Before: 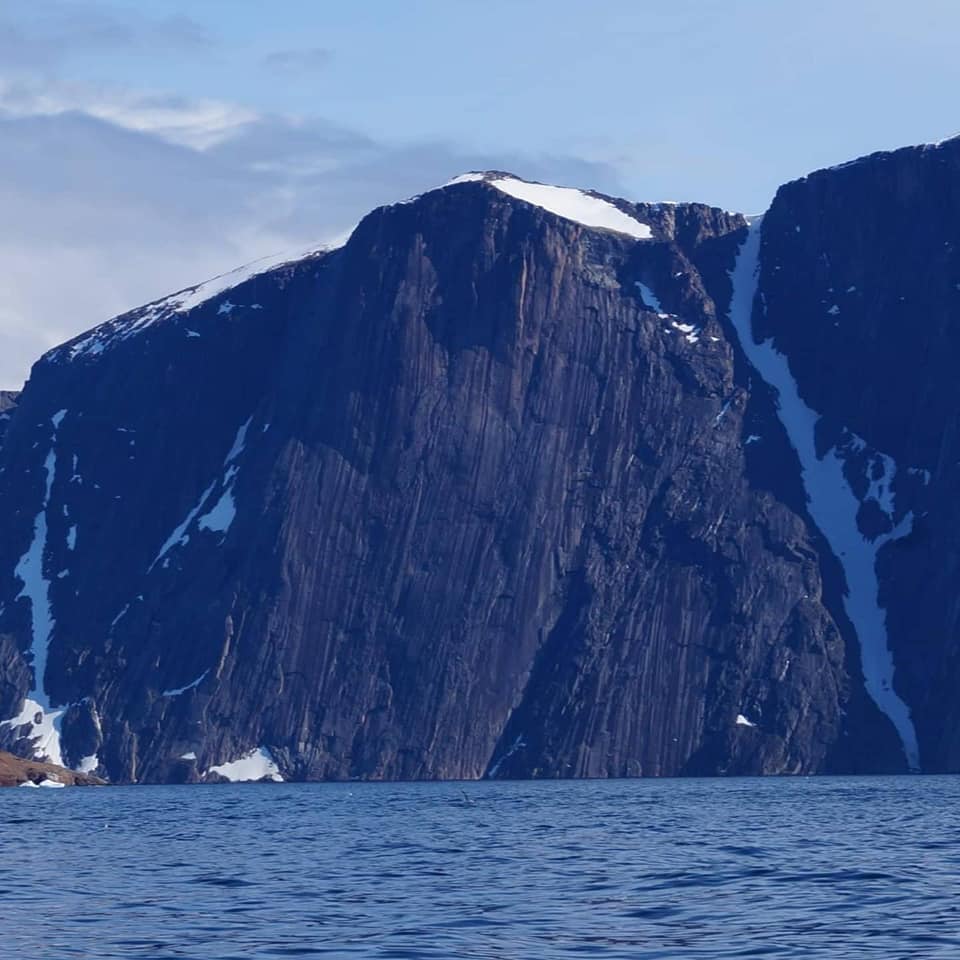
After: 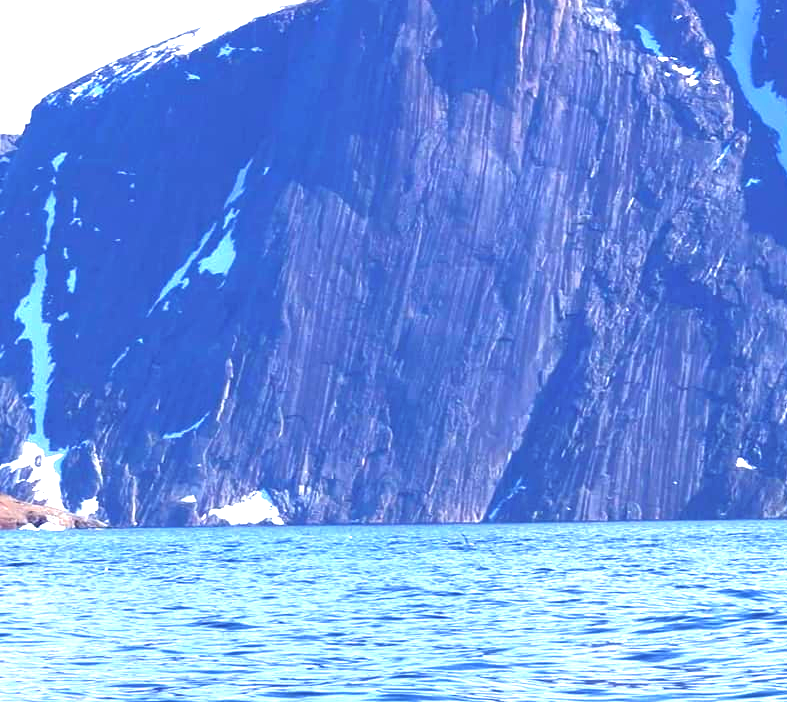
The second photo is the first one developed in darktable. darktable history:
exposure: black level correction 0, exposure 2.347 EV, compensate highlight preservation false
tone curve: curves: ch0 [(0, 0) (0.003, 0.005) (0.011, 0.016) (0.025, 0.036) (0.044, 0.071) (0.069, 0.112) (0.1, 0.149) (0.136, 0.187) (0.177, 0.228) (0.224, 0.272) (0.277, 0.32) (0.335, 0.374) (0.399, 0.429) (0.468, 0.479) (0.543, 0.538) (0.623, 0.609) (0.709, 0.697) (0.801, 0.789) (0.898, 0.876) (1, 1)], color space Lab, independent channels, preserve colors none
crop: top 26.824%, right 17.981%
